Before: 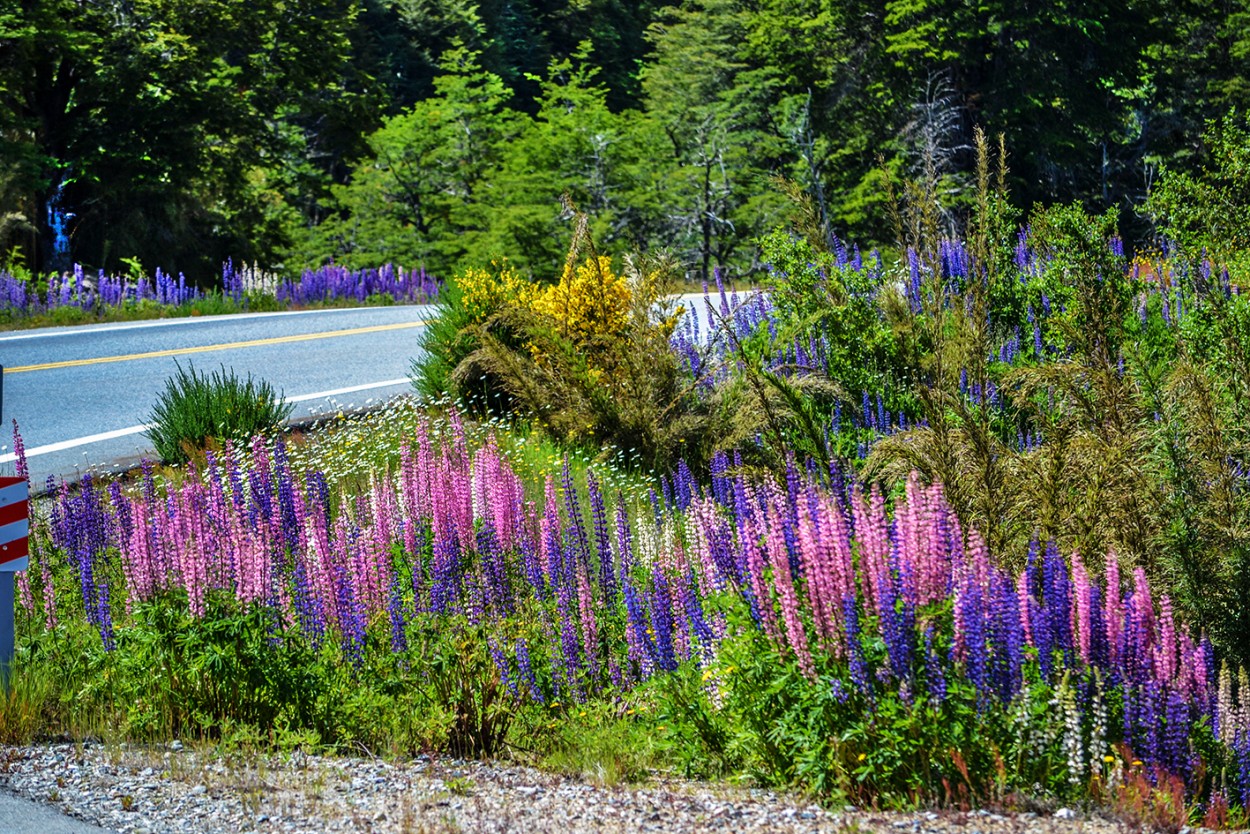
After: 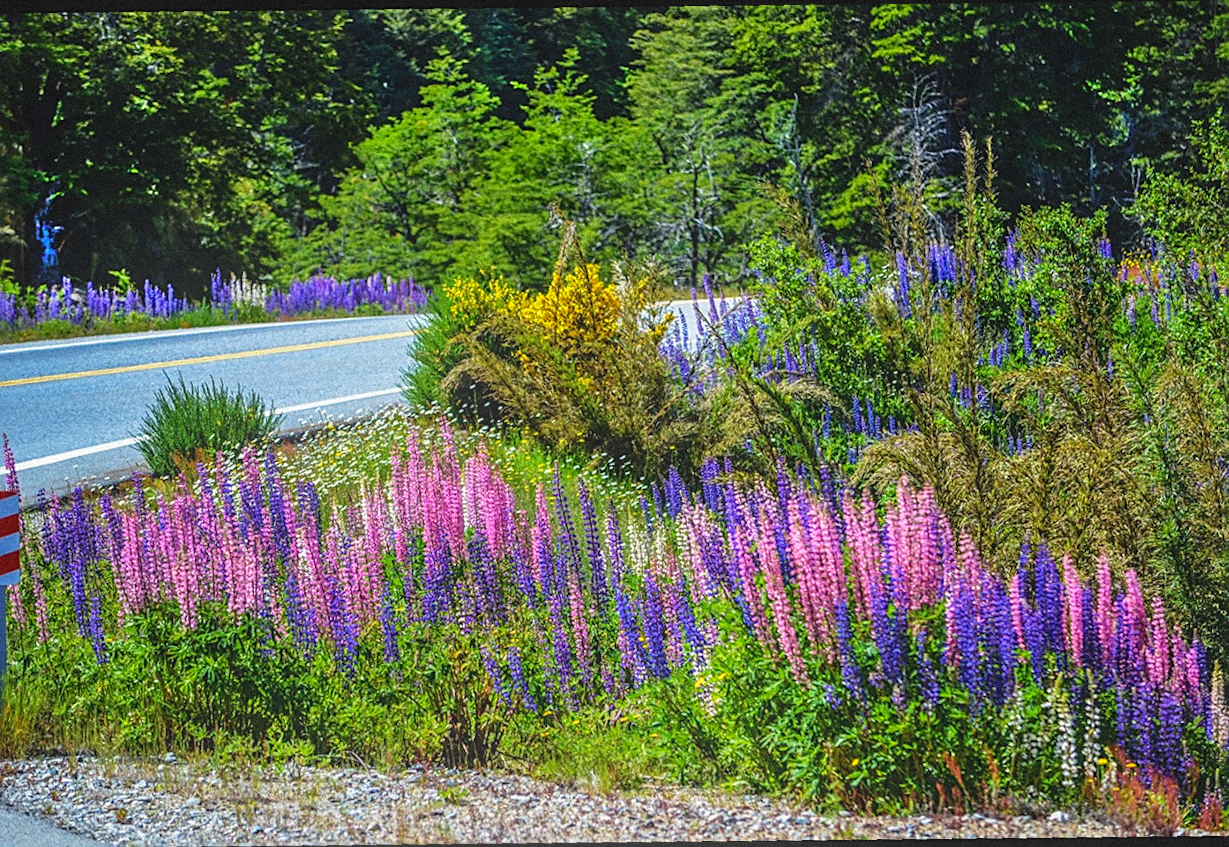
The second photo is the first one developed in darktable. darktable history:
crop and rotate: angle -1.69°
rotate and perspective: rotation -2.29°, automatic cropping off
lowpass: radius 0.1, contrast 0.85, saturation 1.1, unbound 0
grain: mid-tones bias 0%
local contrast: on, module defaults
sharpen: on, module defaults
bloom: on, module defaults
